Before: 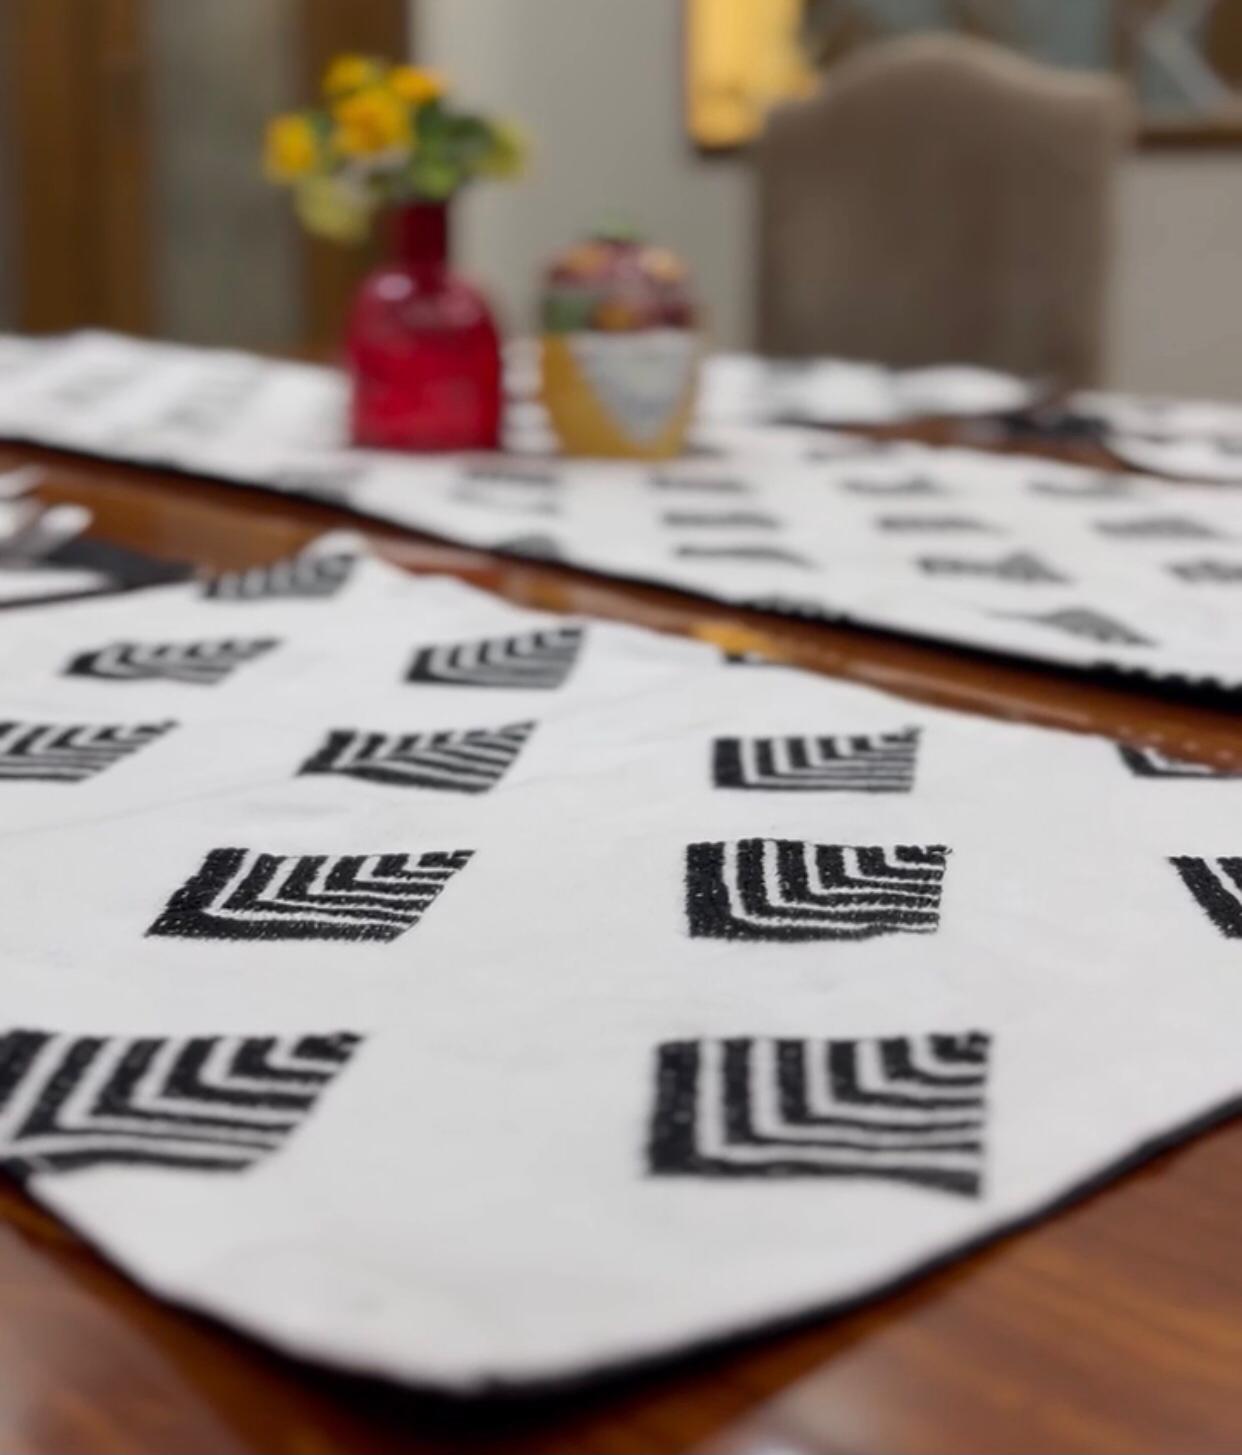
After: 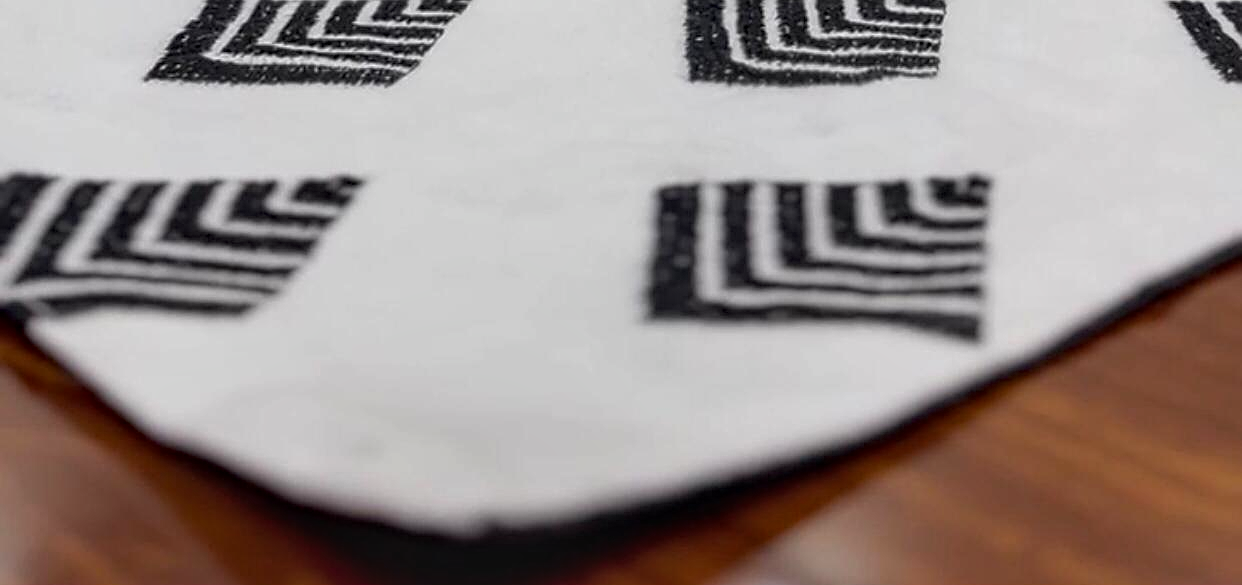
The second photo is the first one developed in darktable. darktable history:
haze removal: compatibility mode true, adaptive false
crop and rotate: top 58.837%, bottom 0.911%
sharpen: on, module defaults
local contrast: on, module defaults
